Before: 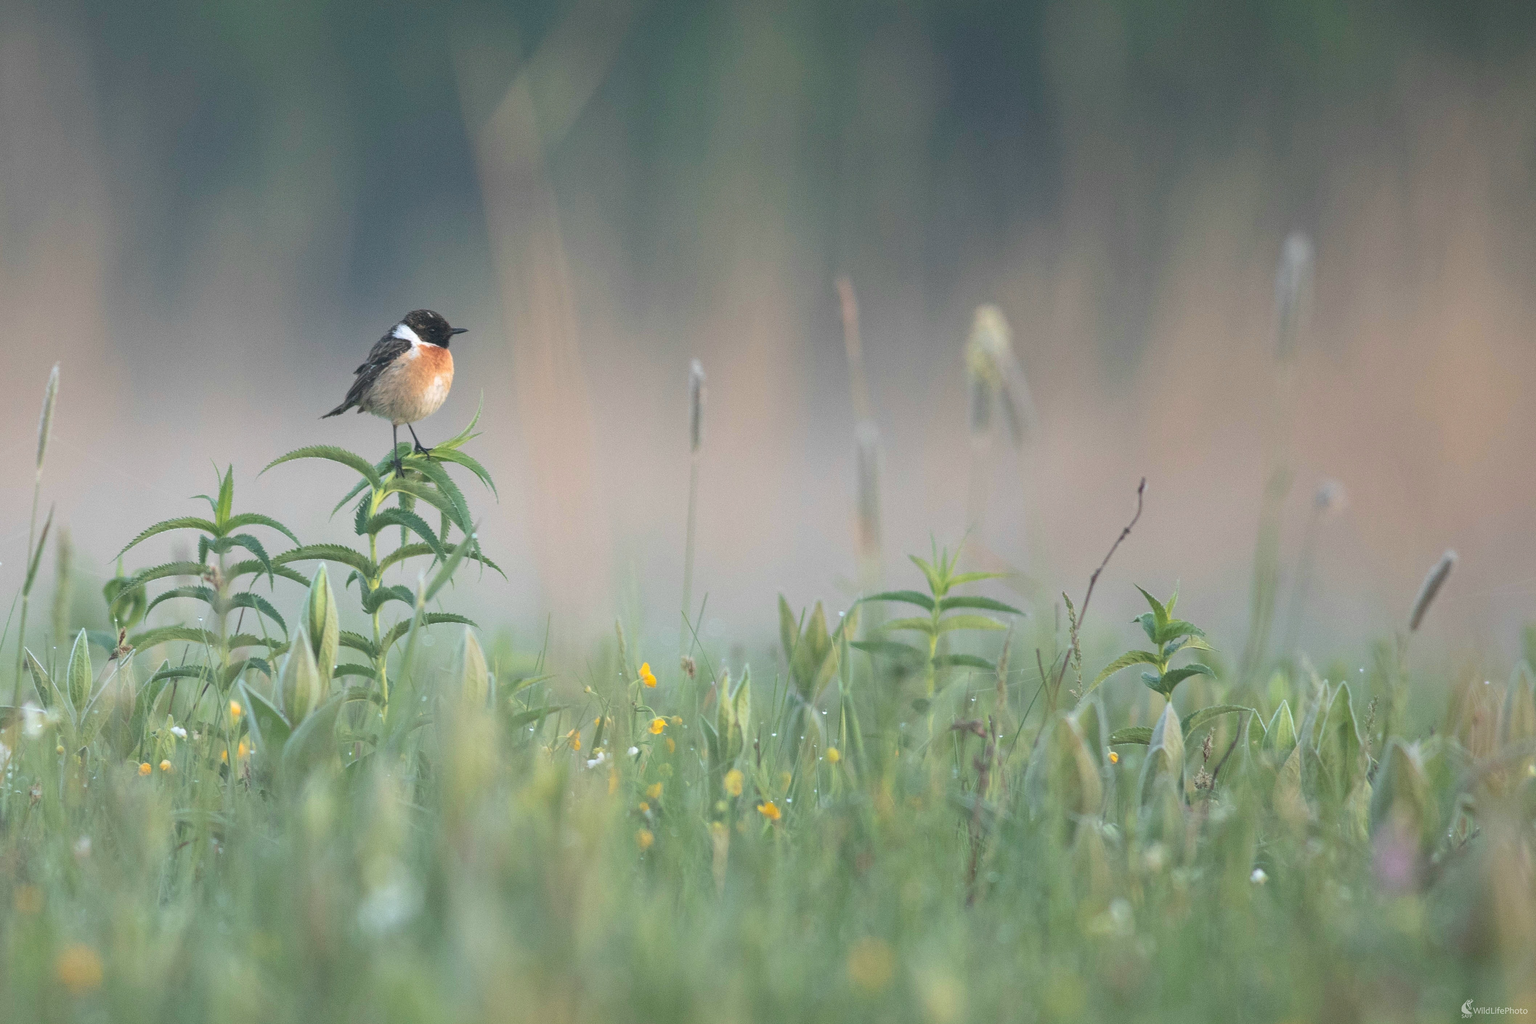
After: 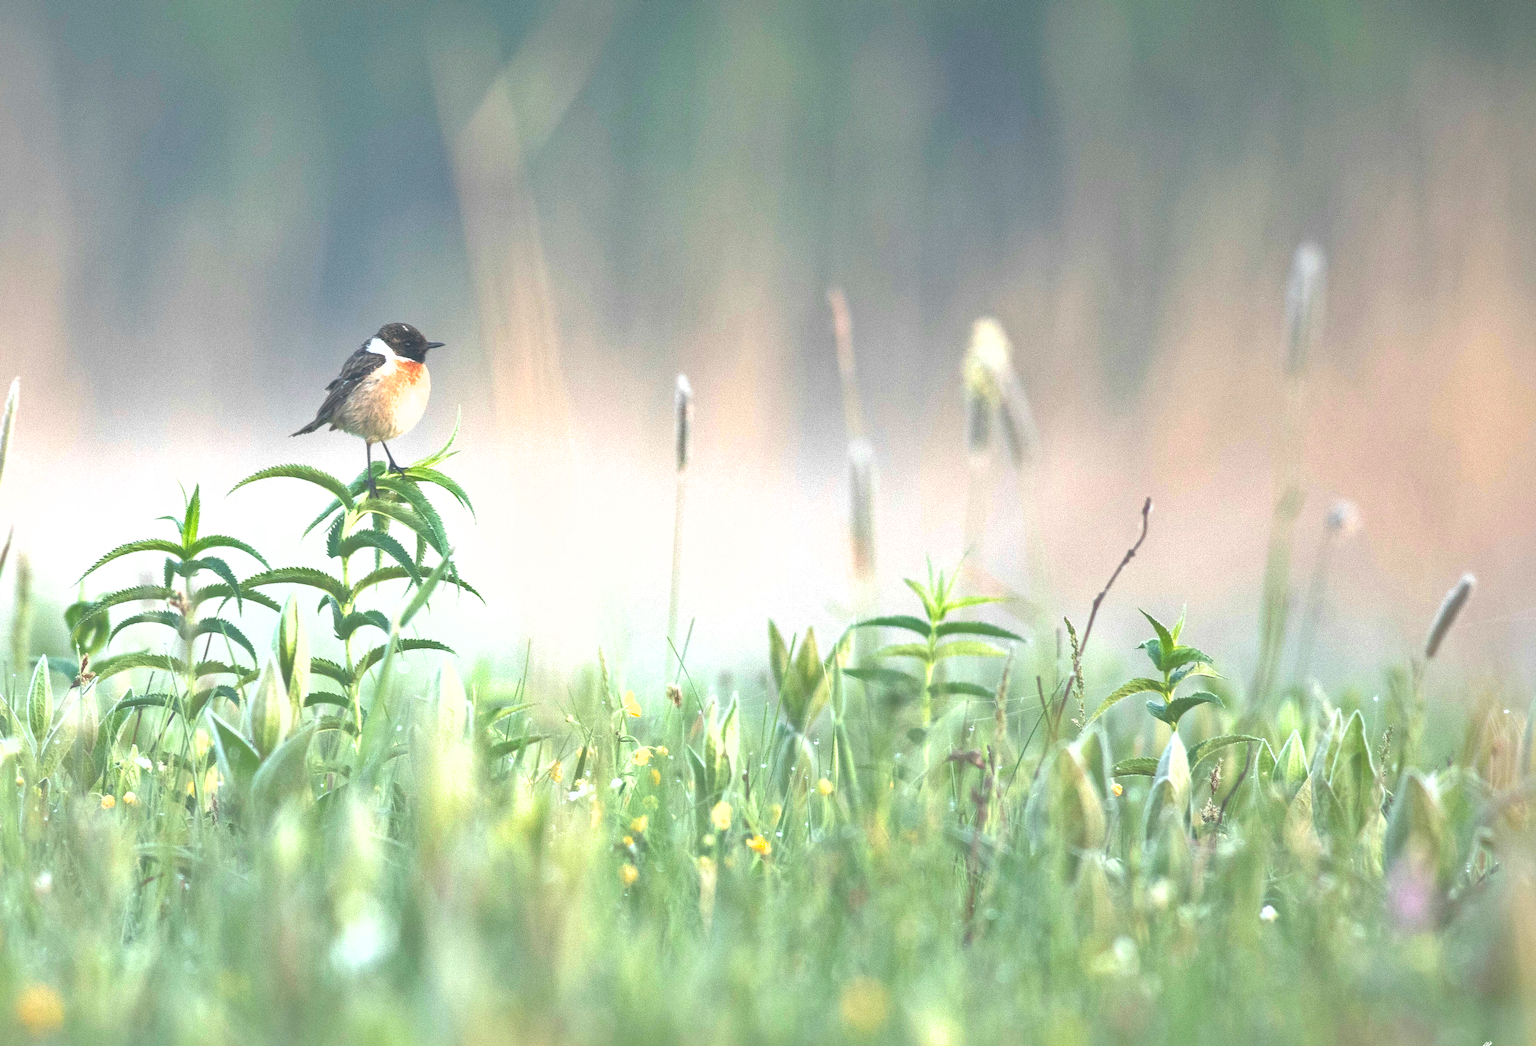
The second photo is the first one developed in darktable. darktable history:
exposure: black level correction 0, exposure 1.2 EV, compensate highlight preservation false
shadows and highlights: on, module defaults
crop and rotate: left 2.703%, right 1.304%, bottom 1.922%
